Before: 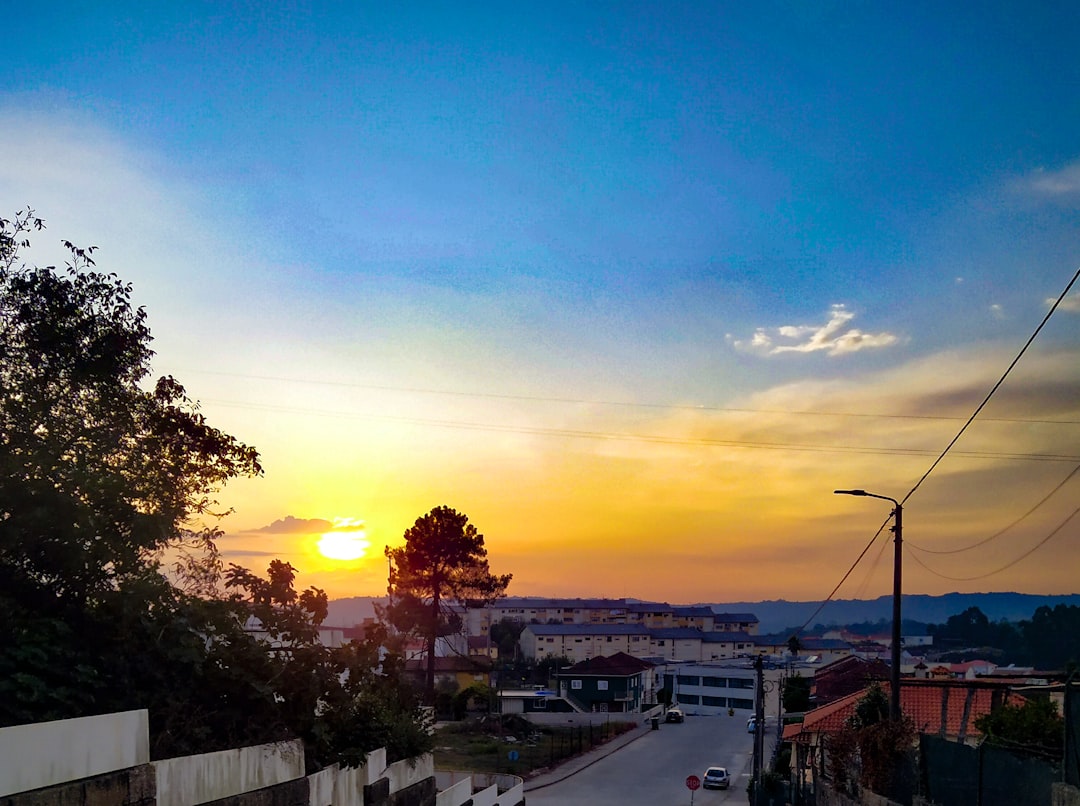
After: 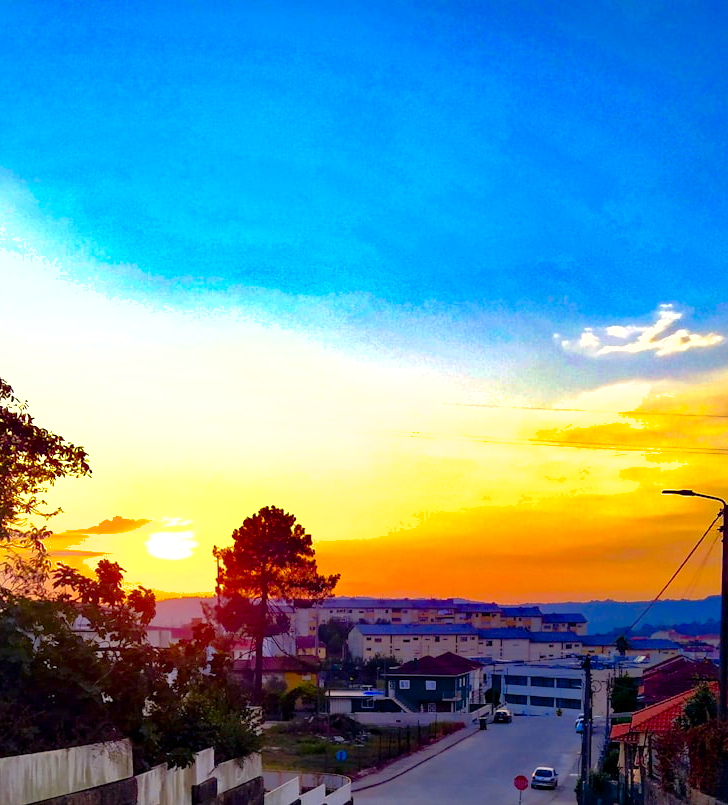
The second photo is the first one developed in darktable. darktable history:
contrast brightness saturation: contrast 0.135, brightness -0.047, saturation 0.154
crop and rotate: left 16.01%, right 16.554%
shadows and highlights: on, module defaults
color balance rgb: shadows lift › chroma 3.207%, shadows lift › hue 280.35°, perceptual saturation grading › global saturation 29.923%, perceptual brilliance grading › global brilliance 24.223%, global vibrance 20%
